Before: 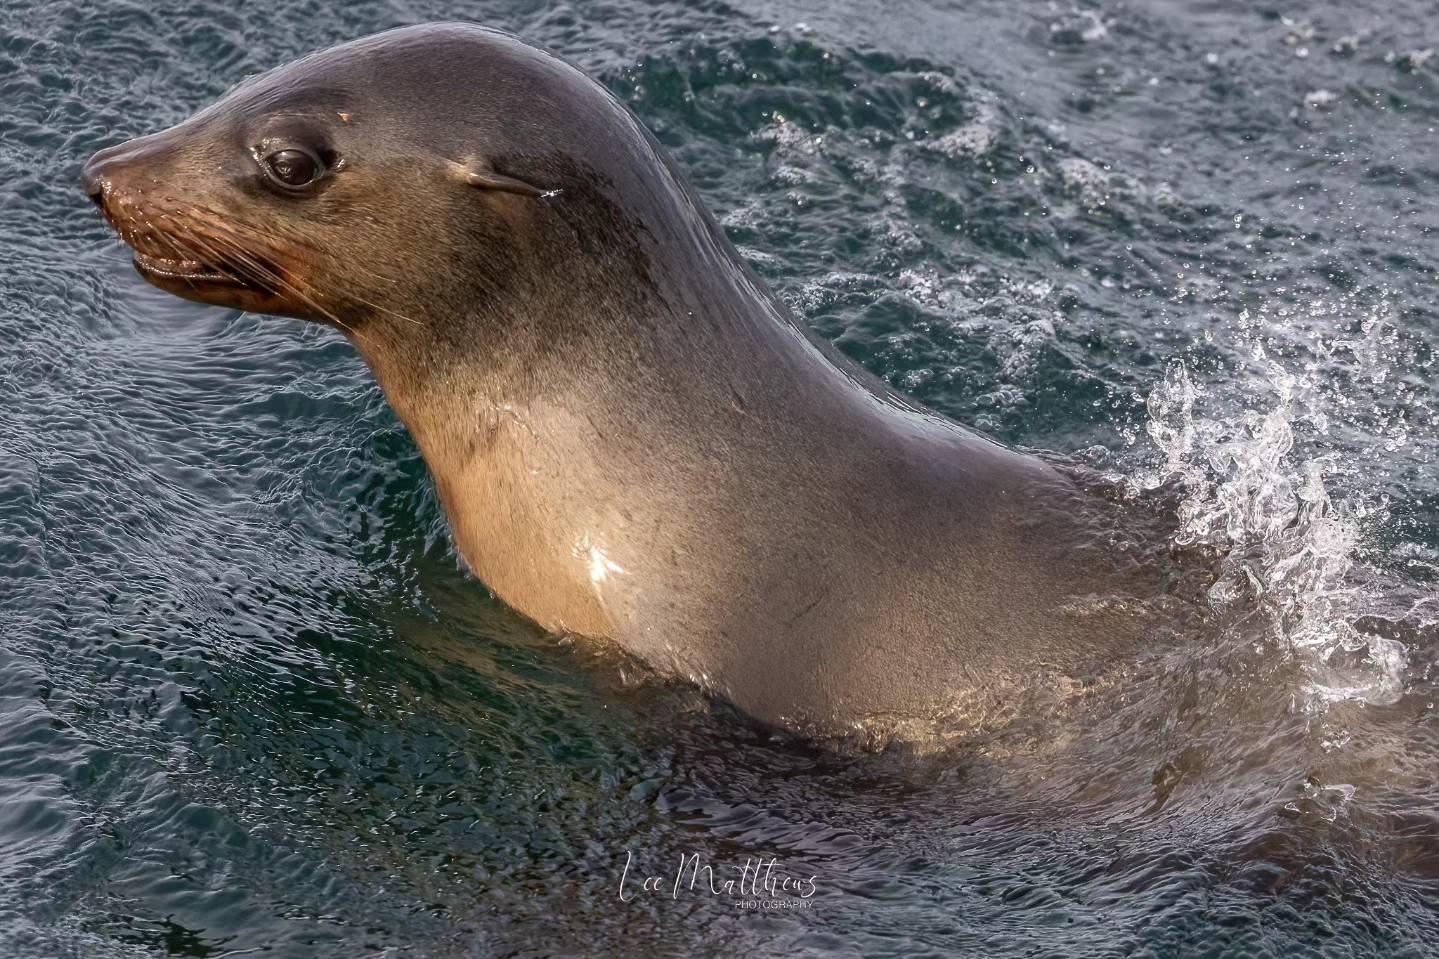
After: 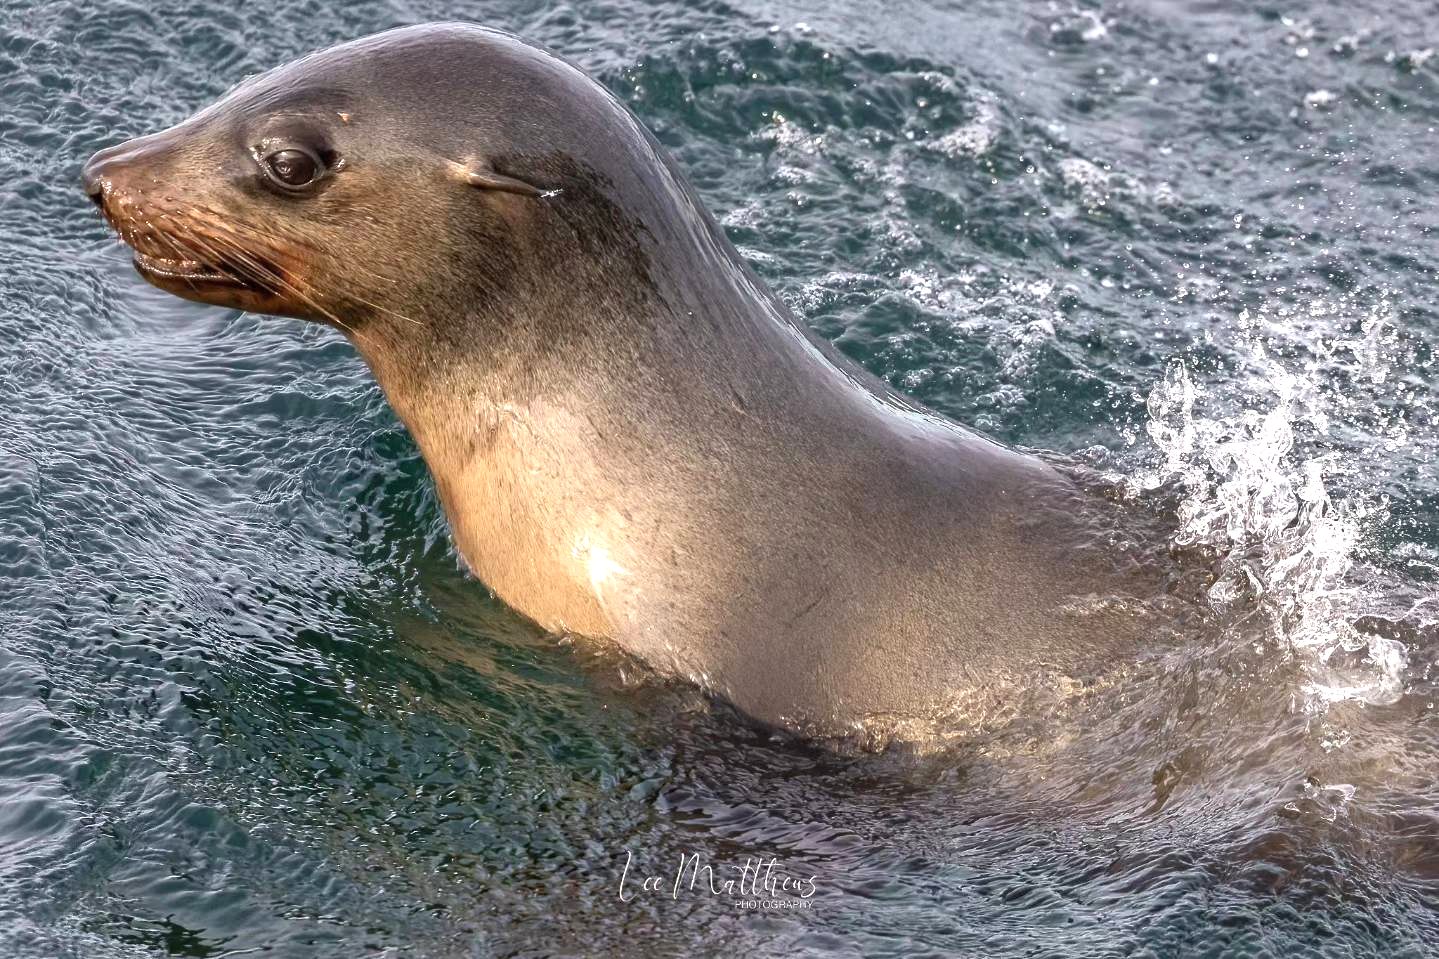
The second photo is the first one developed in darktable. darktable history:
contrast brightness saturation: saturation -0.065
exposure: exposure 0.781 EV, compensate highlight preservation false
shadows and highlights: soften with gaussian
